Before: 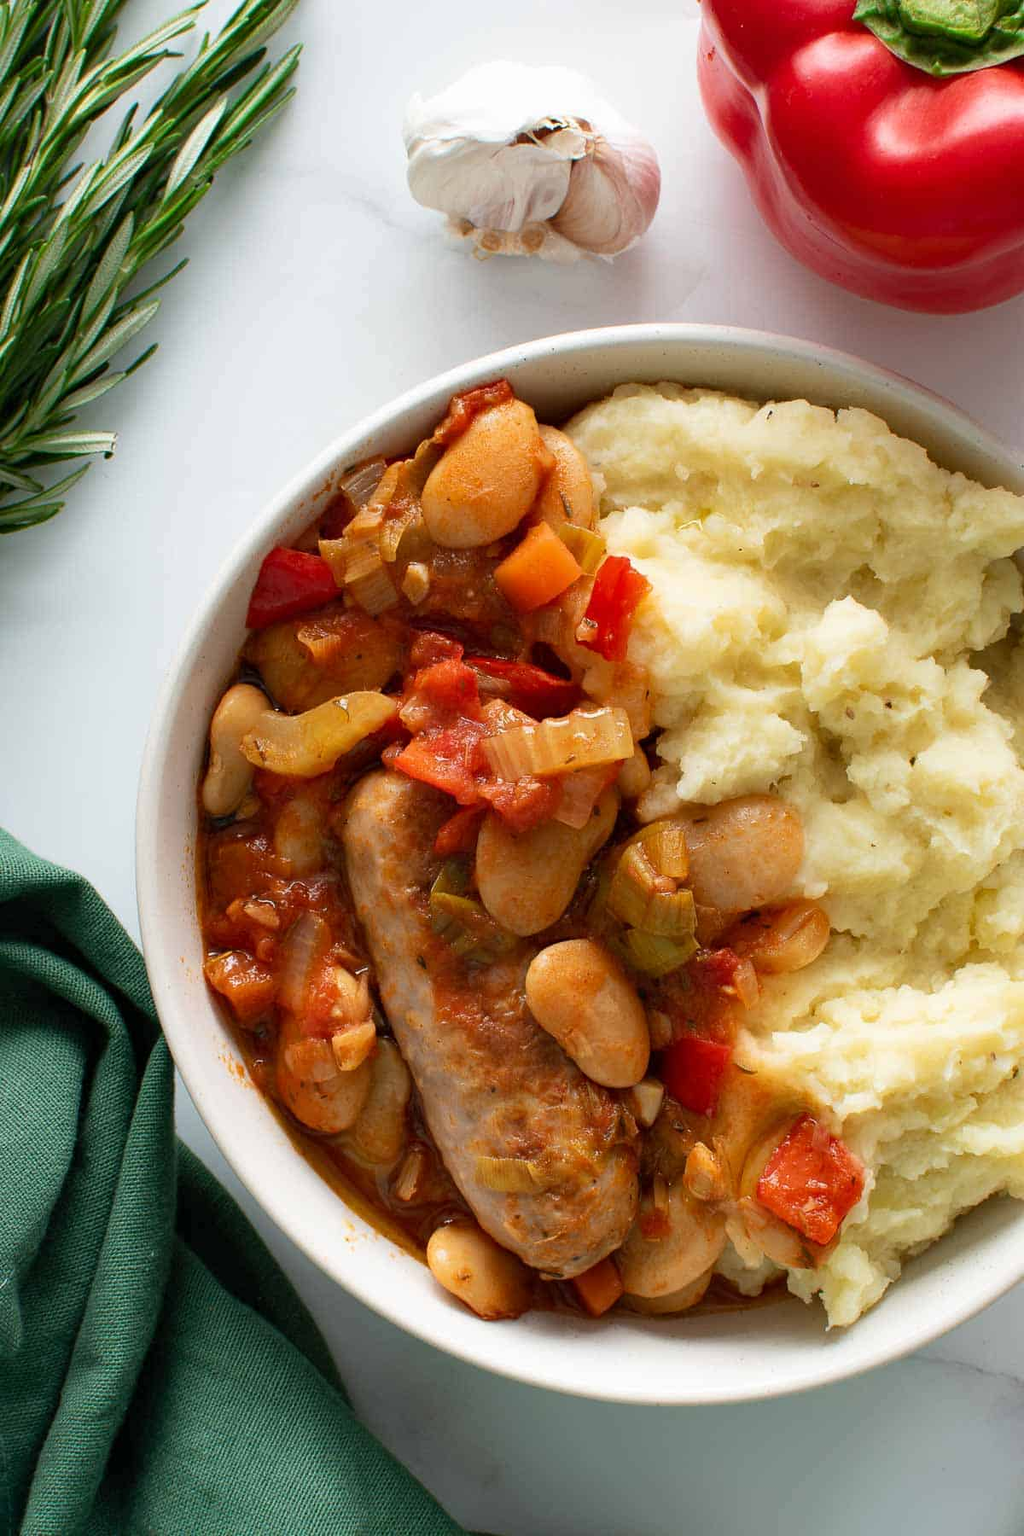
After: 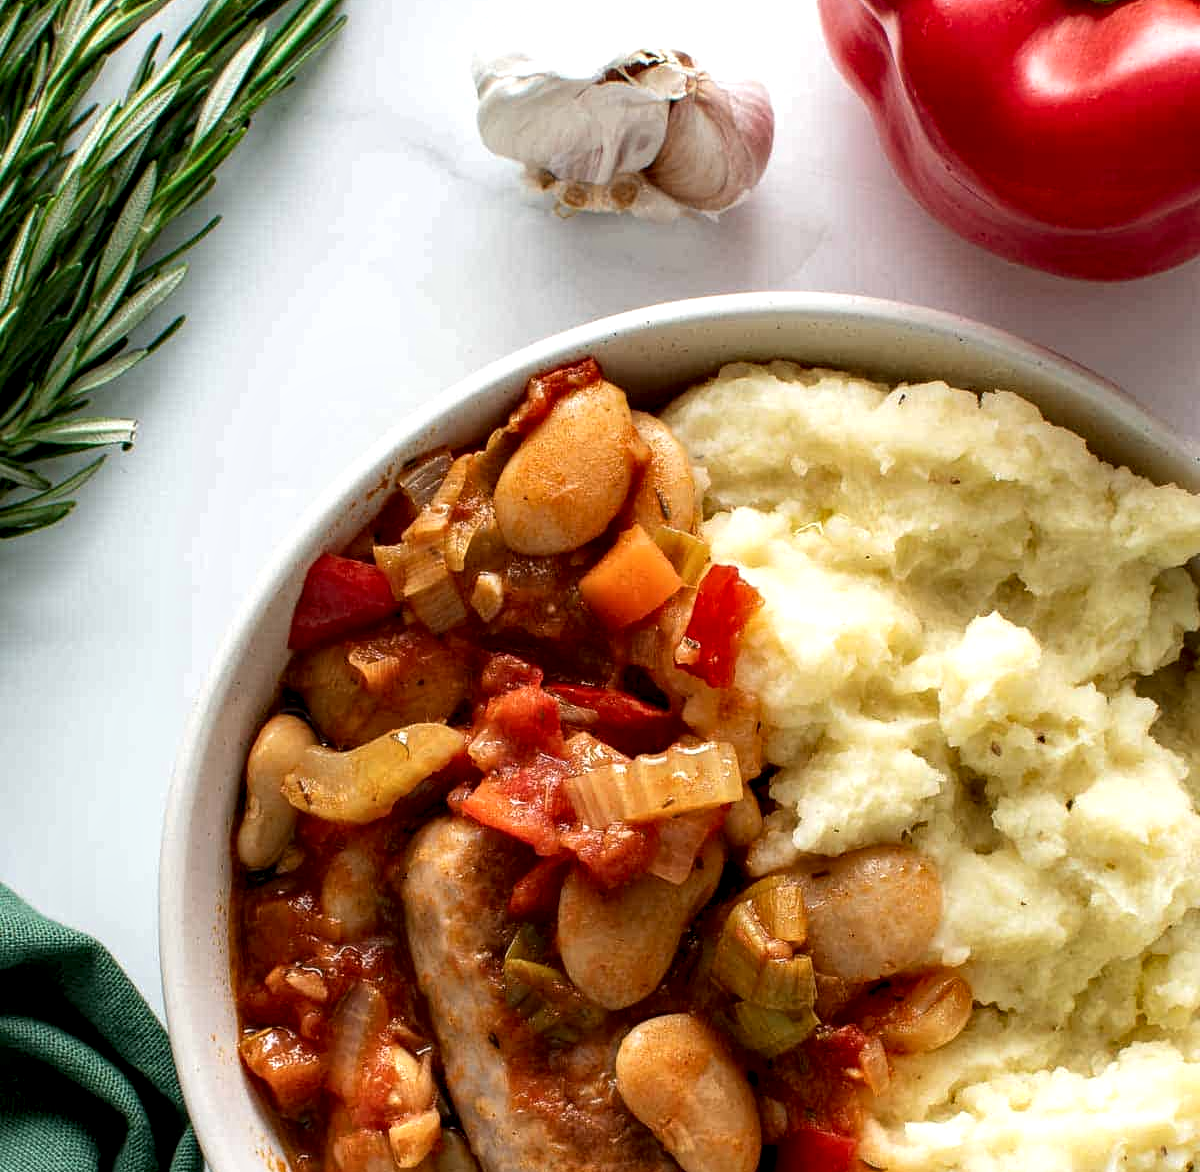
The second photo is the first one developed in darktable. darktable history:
crop and rotate: top 4.858%, bottom 30.006%
local contrast: highlights 60%, shadows 59%, detail 160%
